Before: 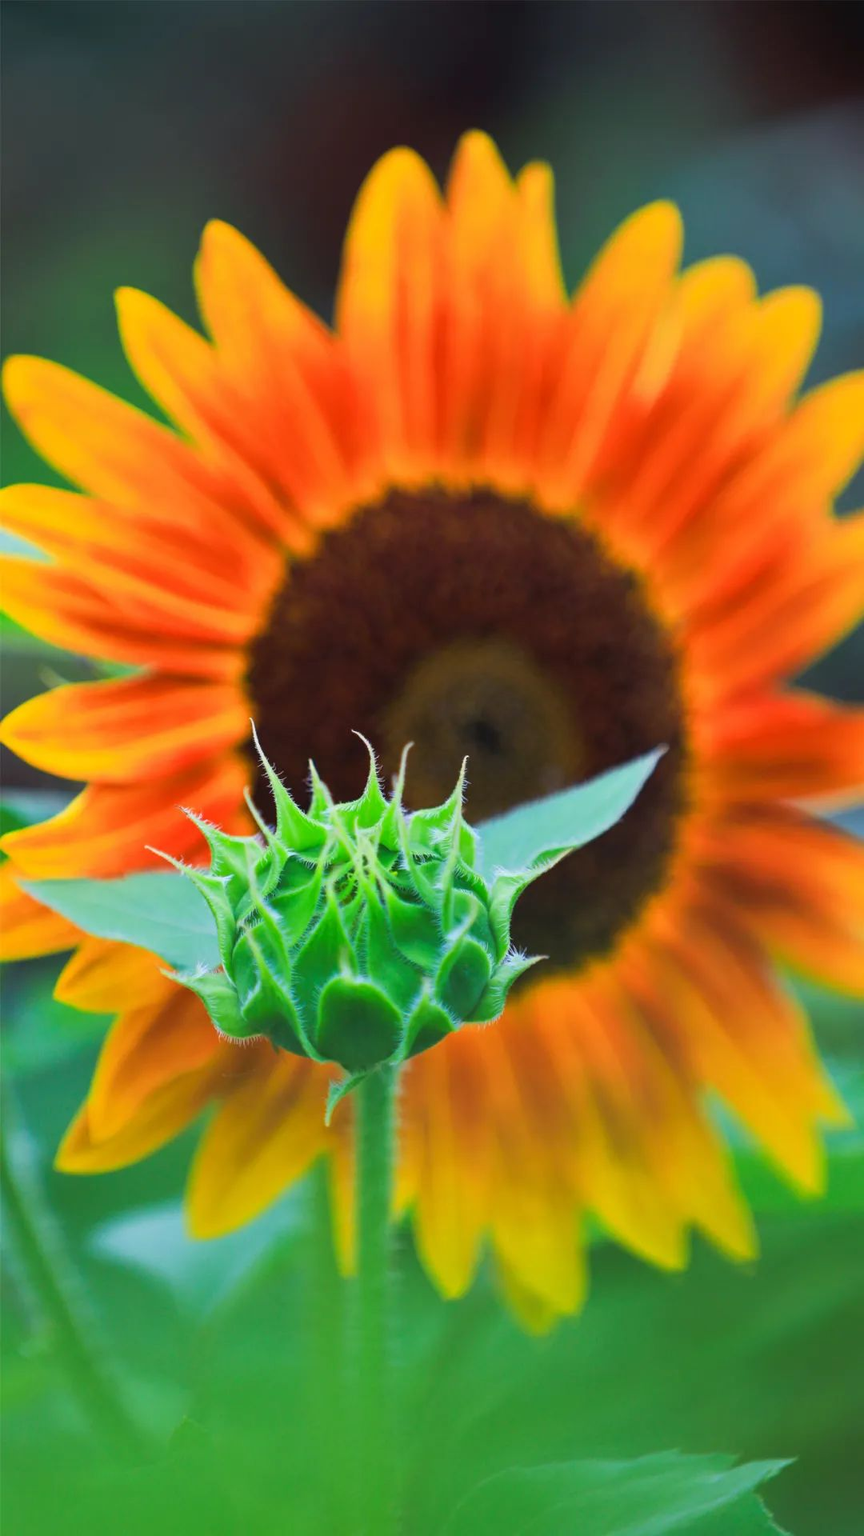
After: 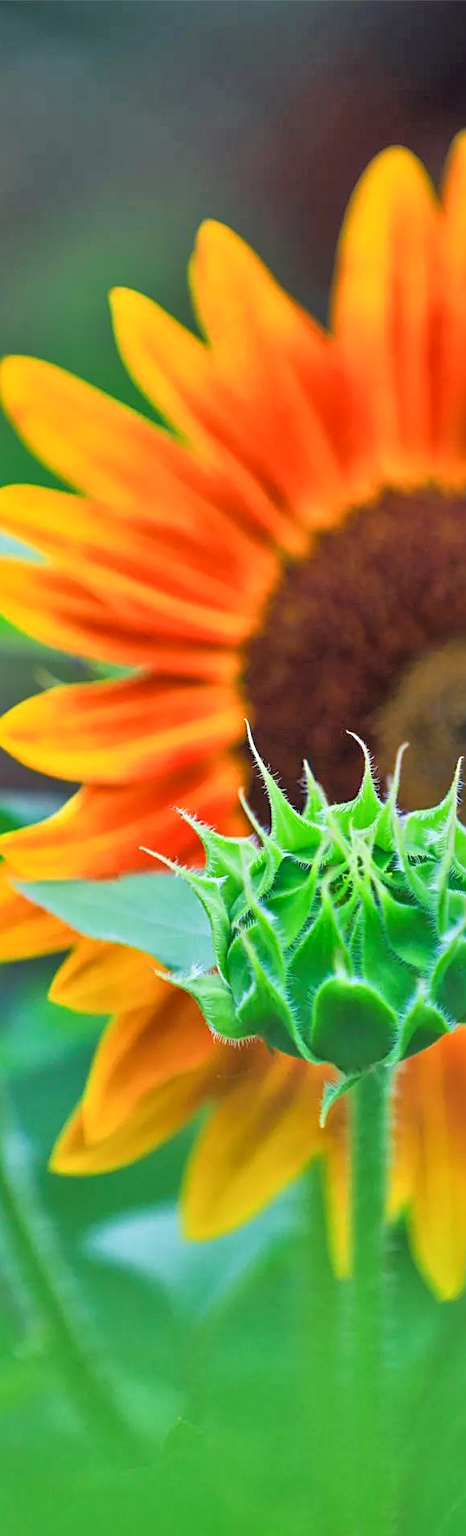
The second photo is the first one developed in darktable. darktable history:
crop: left 0.732%, right 45.363%, bottom 0.084%
local contrast: mode bilateral grid, contrast 20, coarseness 51, detail 132%, midtone range 0.2
sharpen: on, module defaults
tone equalizer: -7 EV 0.152 EV, -6 EV 0.564 EV, -5 EV 1.12 EV, -4 EV 1.34 EV, -3 EV 1.13 EV, -2 EV 0.6 EV, -1 EV 0.163 EV
